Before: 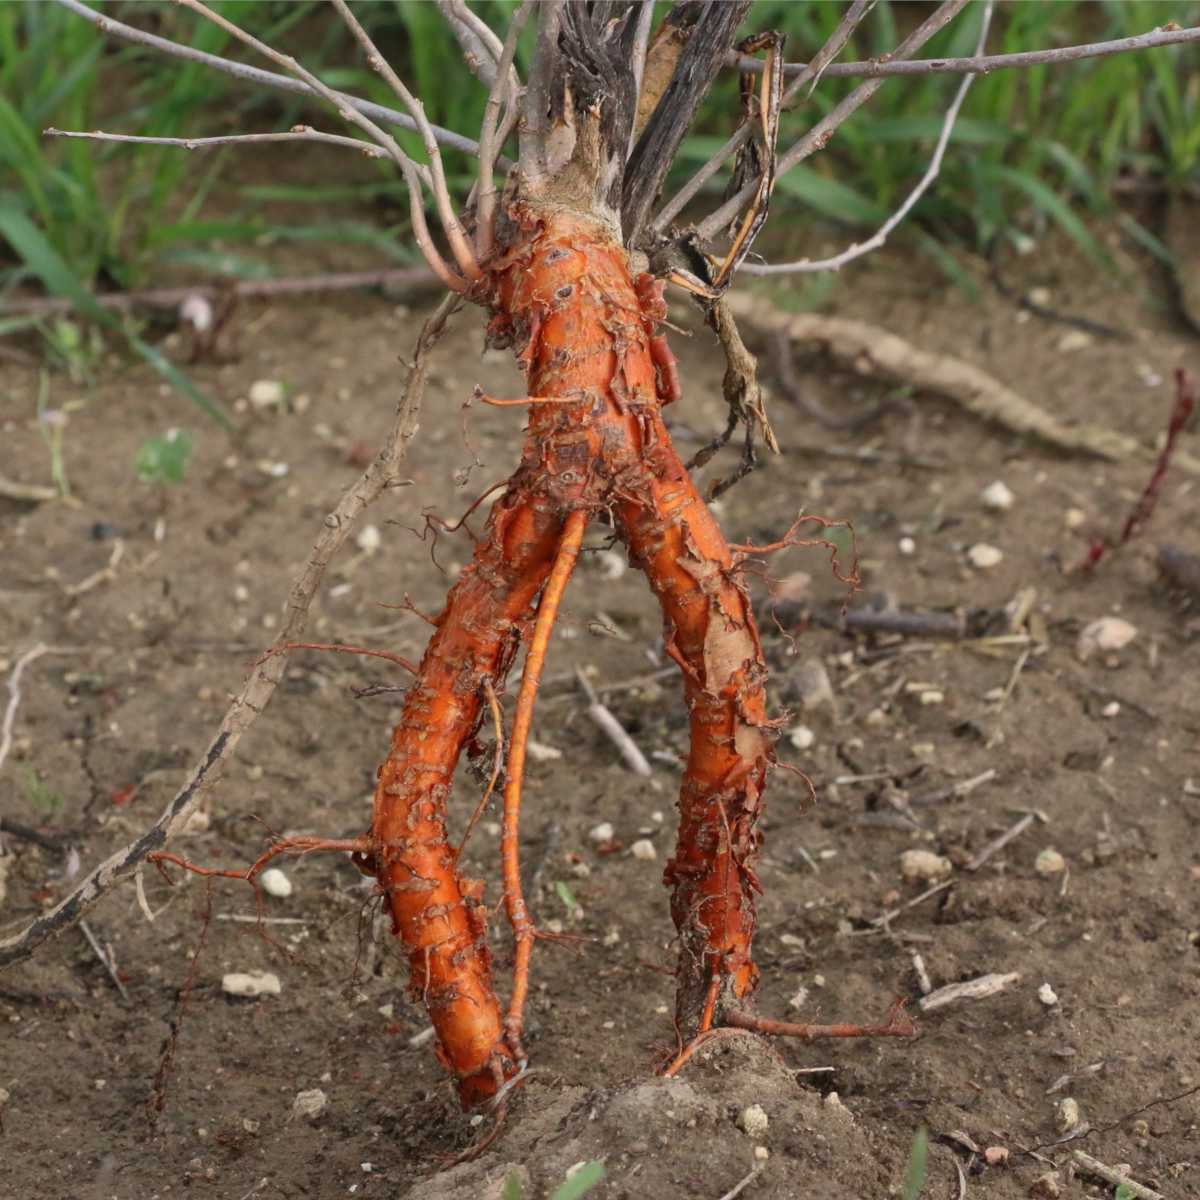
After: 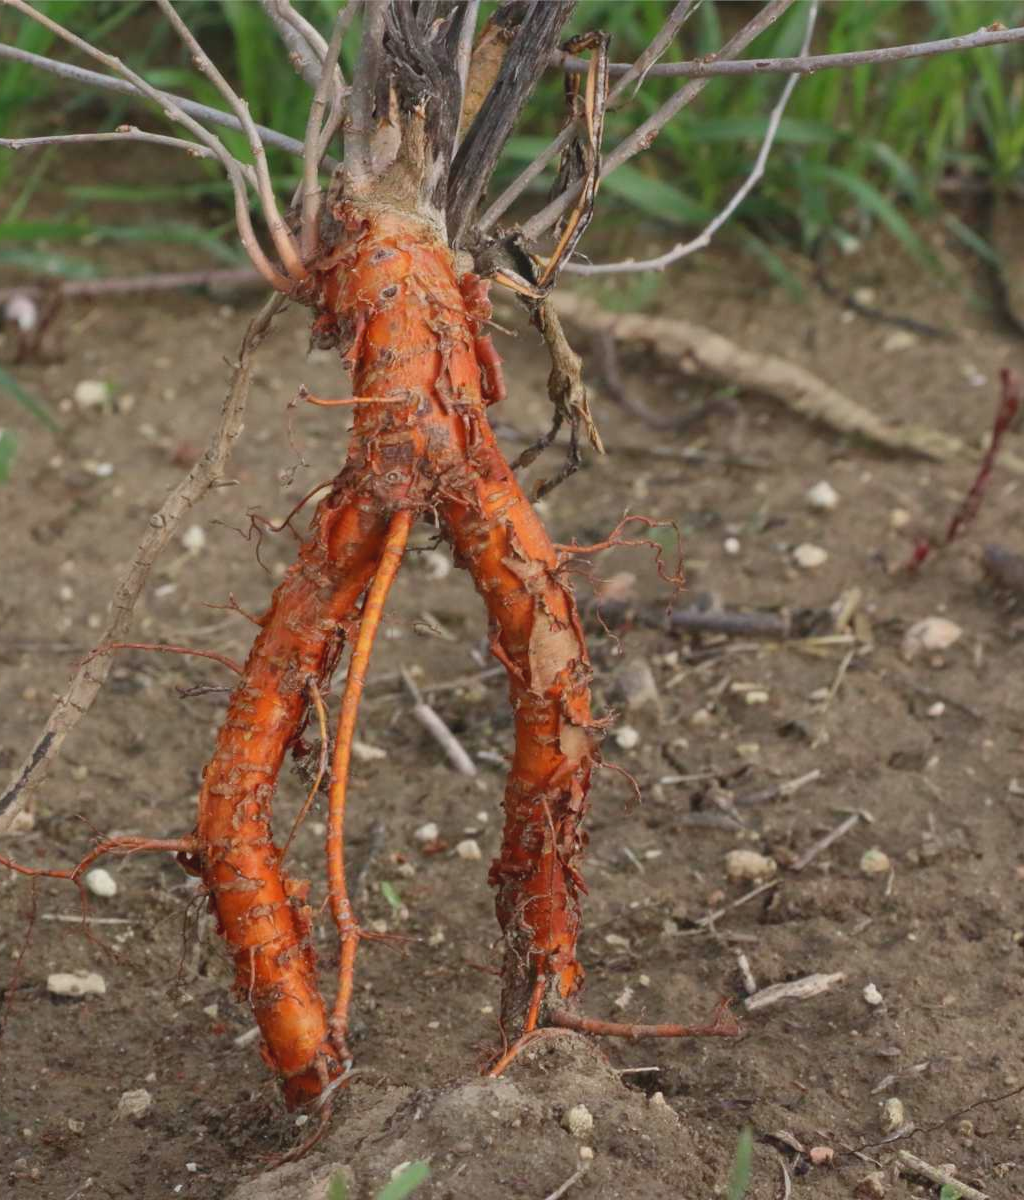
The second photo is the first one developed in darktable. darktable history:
white balance: red 0.986, blue 1.01
crop and rotate: left 14.584%
contrast brightness saturation: contrast -0.11
